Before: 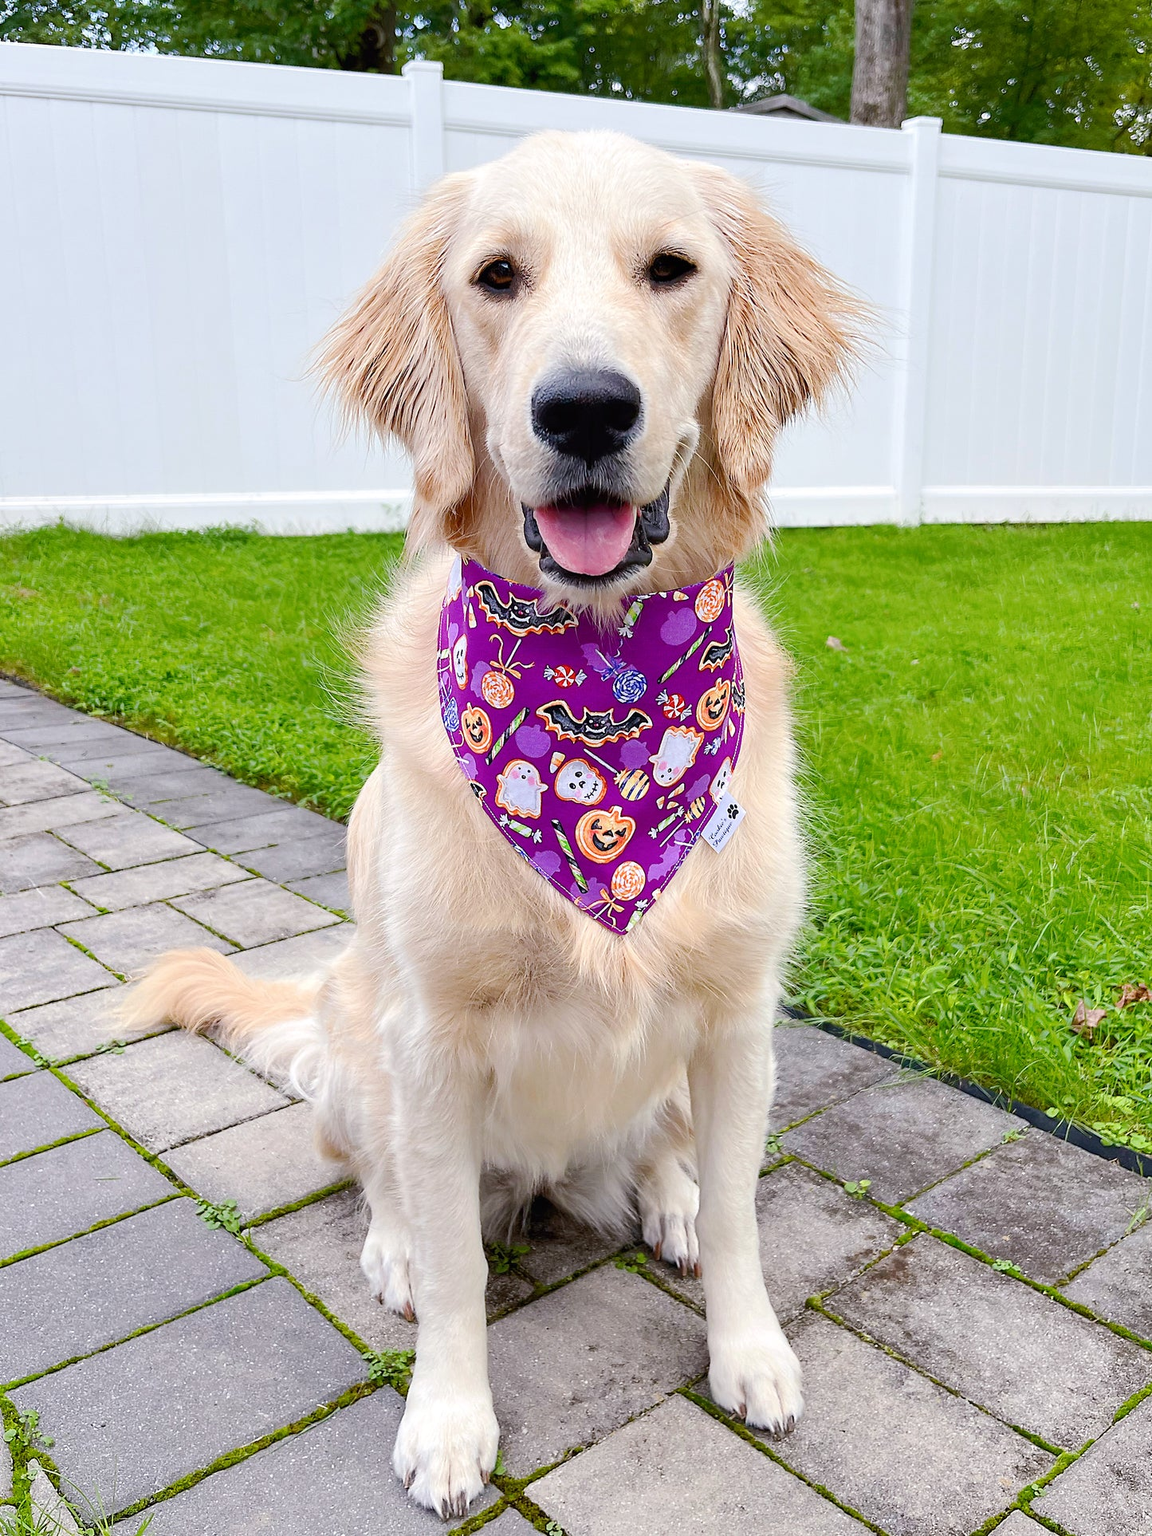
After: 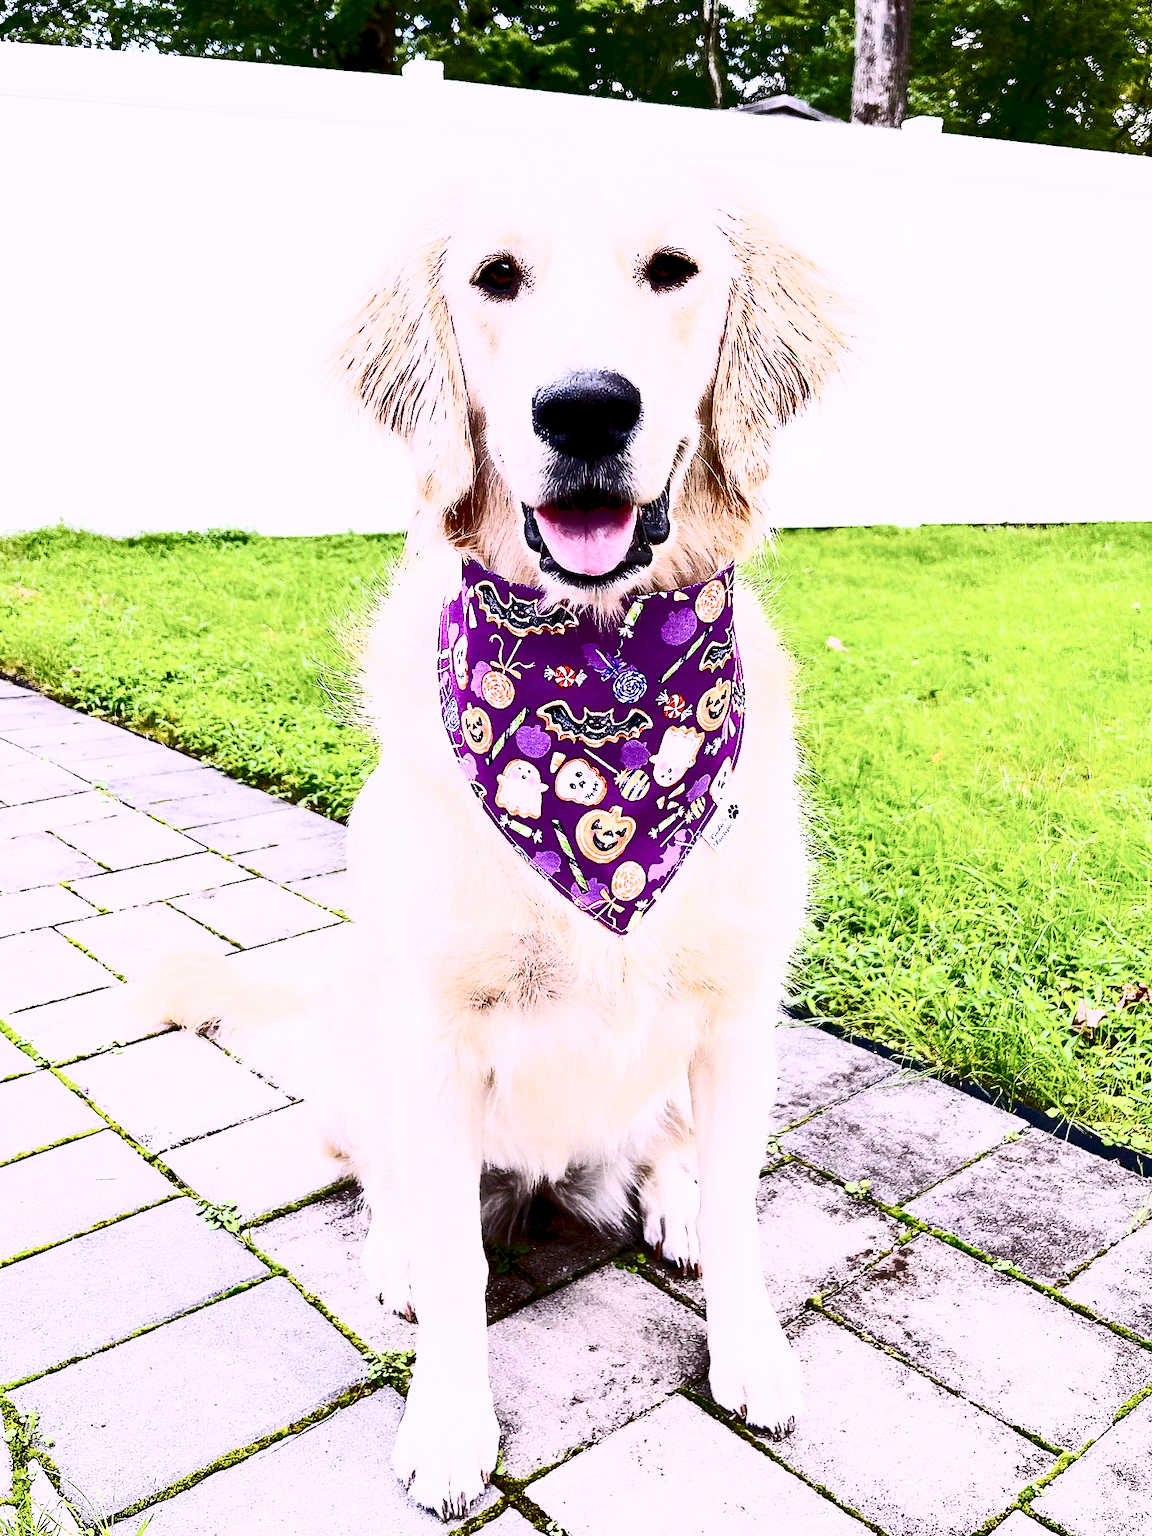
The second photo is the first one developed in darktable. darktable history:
white balance: red 1.066, blue 1.119
exposure: black level correction 0.009, exposure 0.014 EV, compensate highlight preservation false
contrast brightness saturation: contrast 0.93, brightness 0.2
